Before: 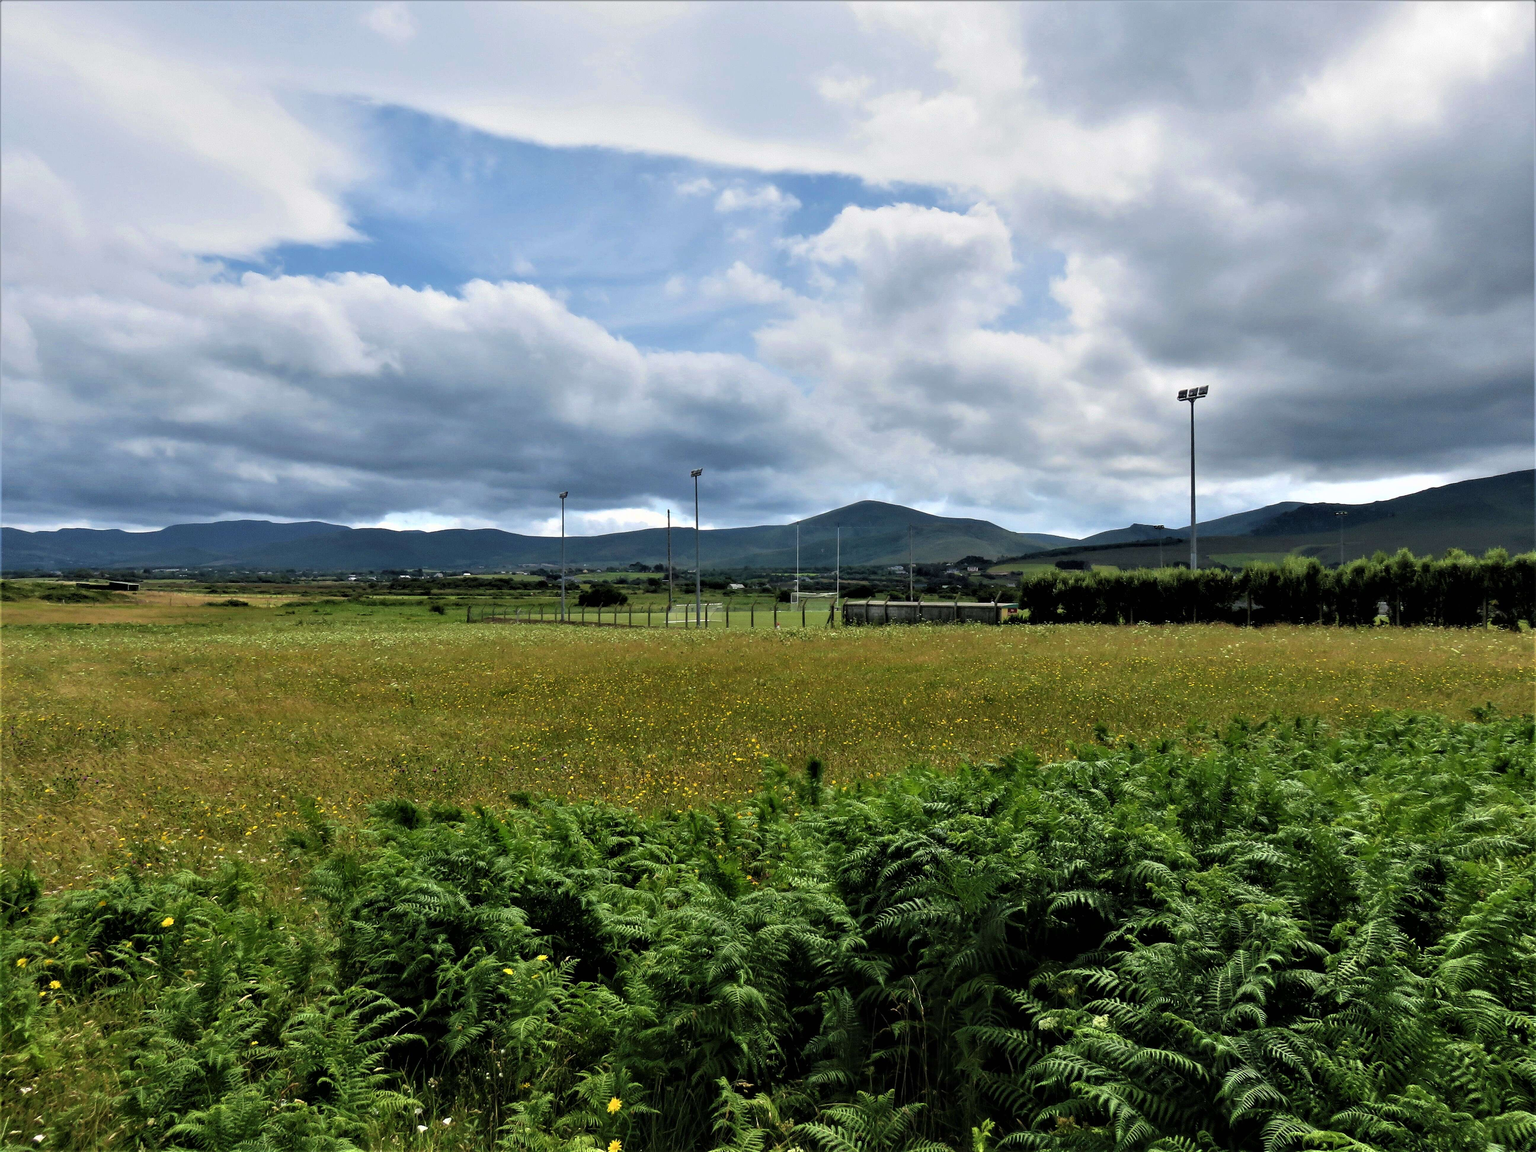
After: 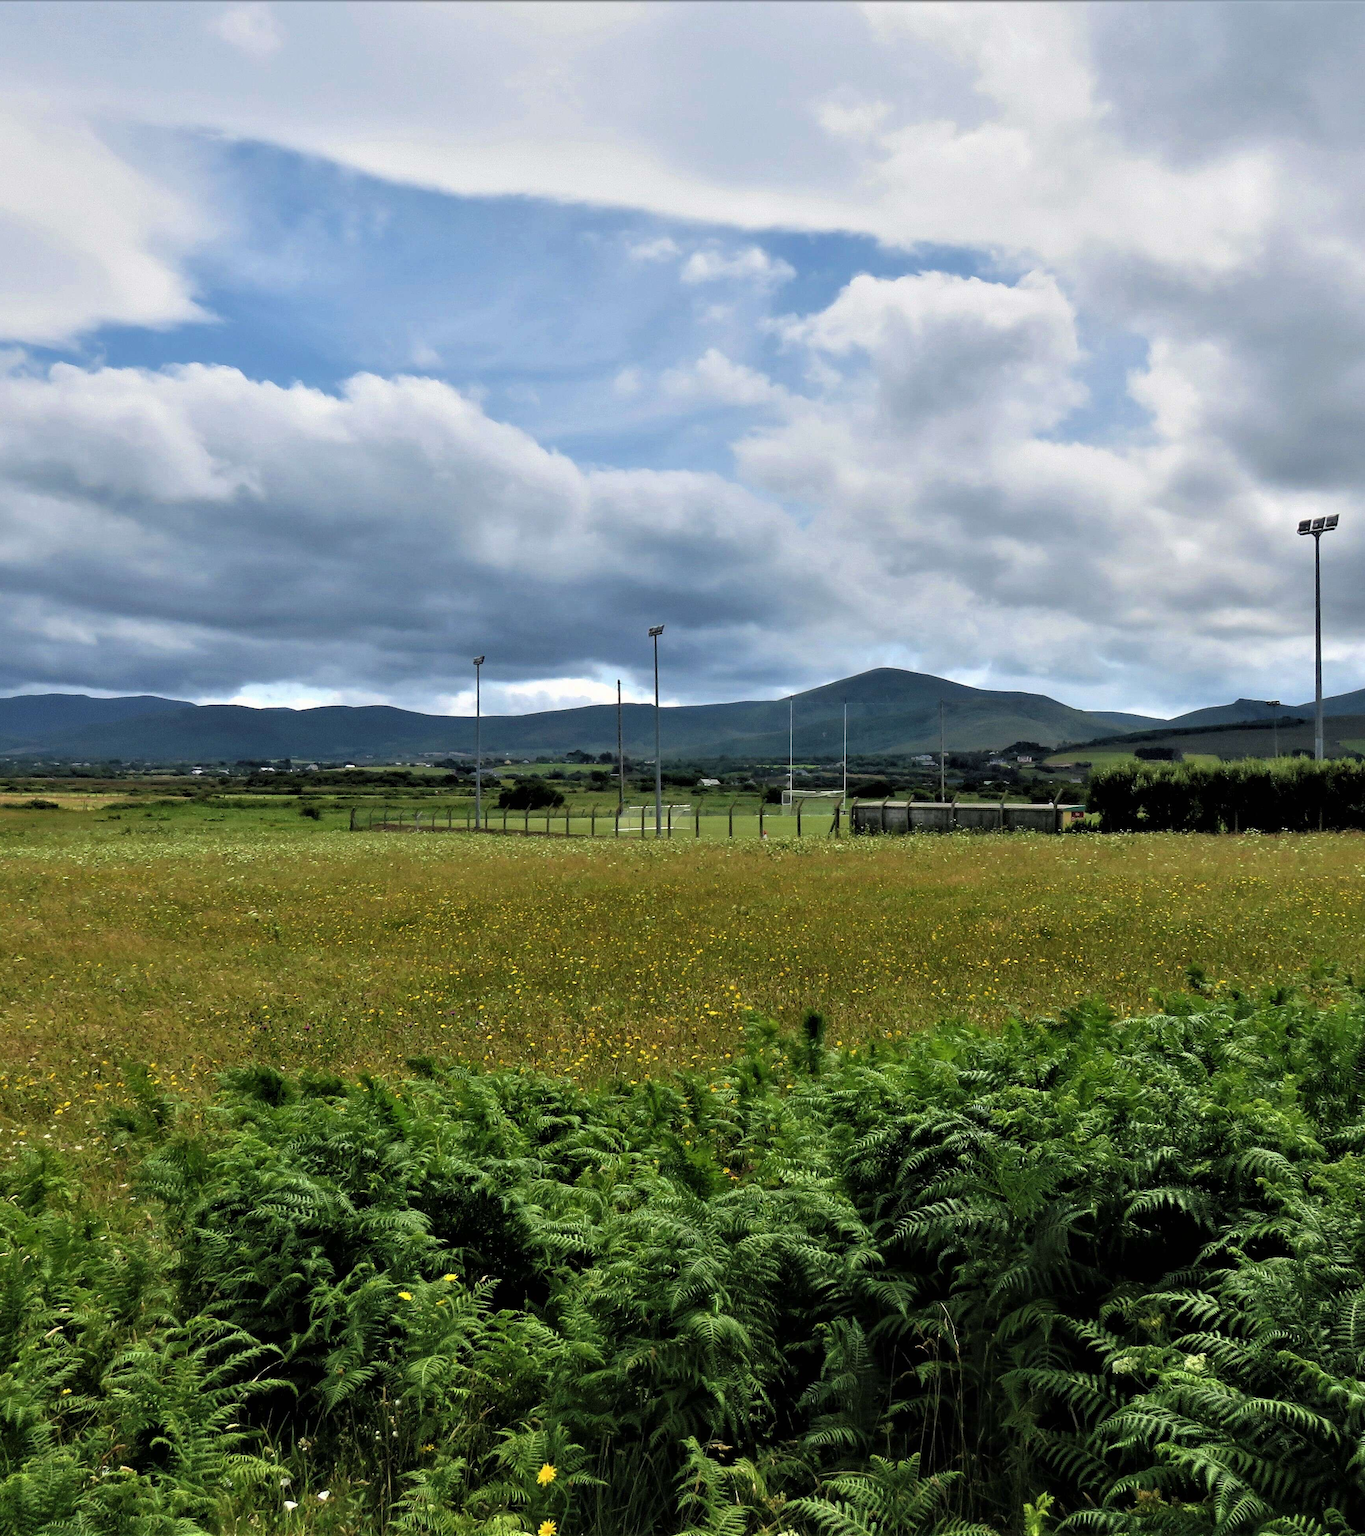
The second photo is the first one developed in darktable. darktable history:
crop and rotate: left 13.331%, right 19.998%
shadows and highlights: shadows 25.63, highlights -23.35
